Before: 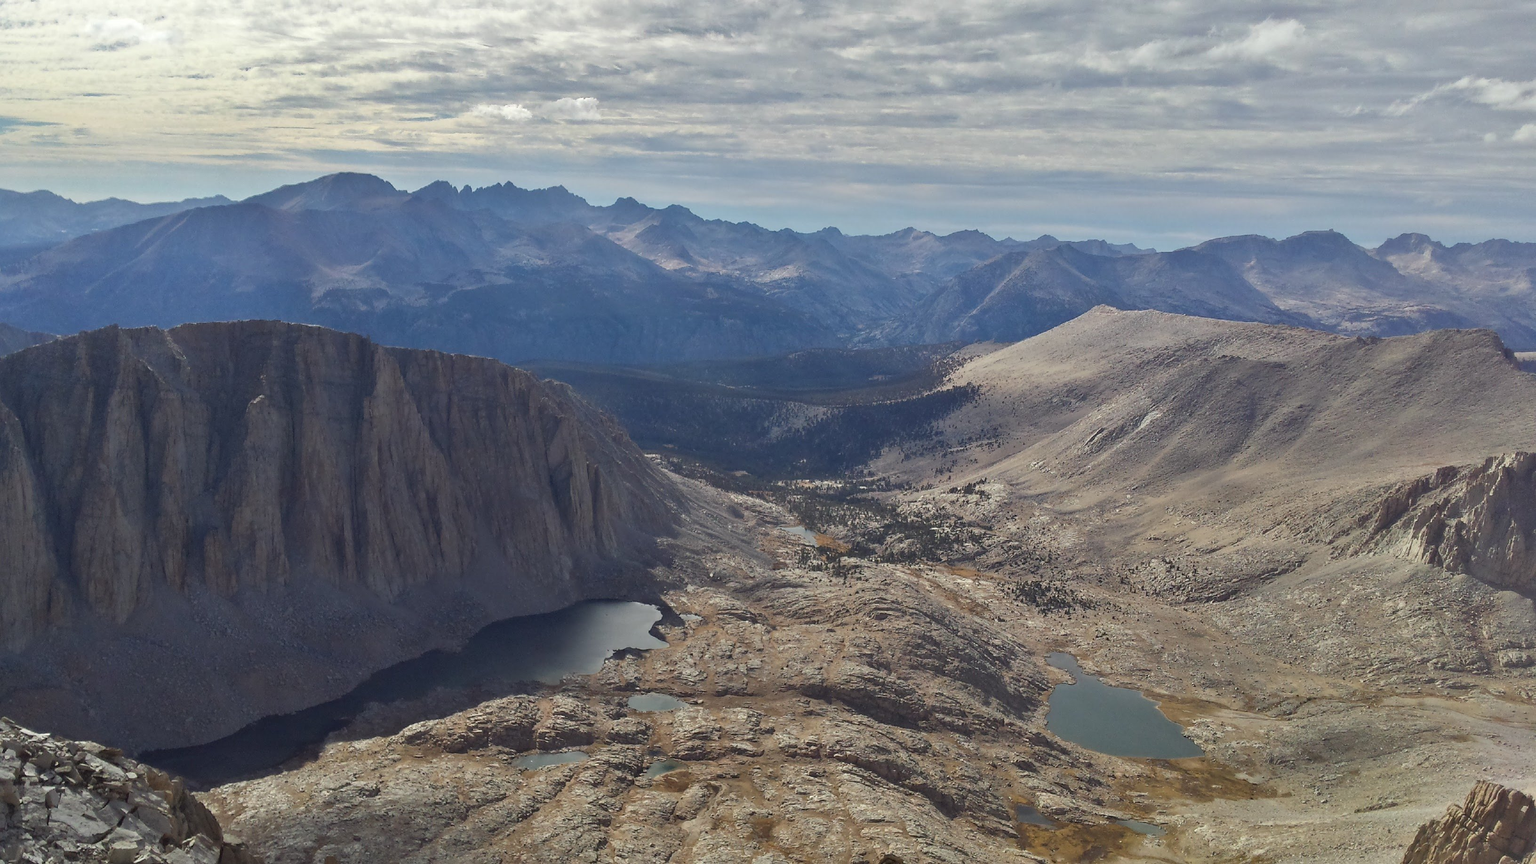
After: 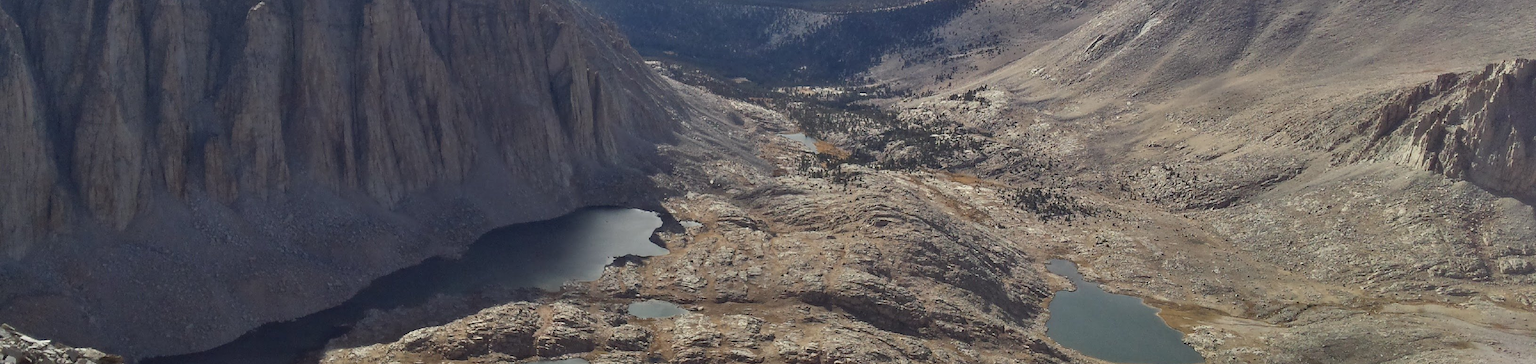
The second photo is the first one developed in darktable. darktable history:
crop: top 45.551%, bottom 12.262%
local contrast: highlights 100%, shadows 100%, detail 120%, midtone range 0.2
